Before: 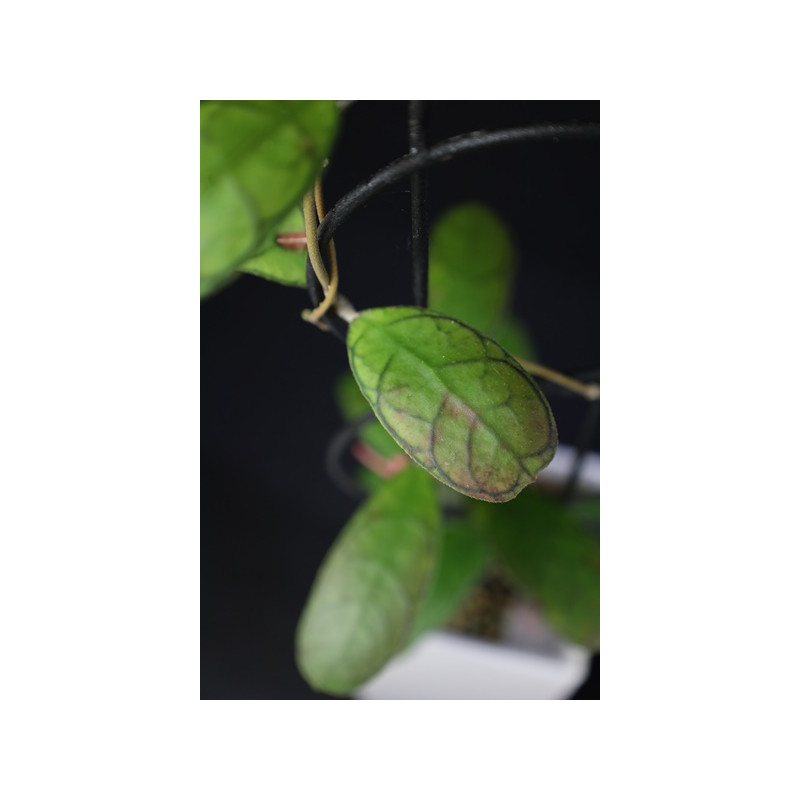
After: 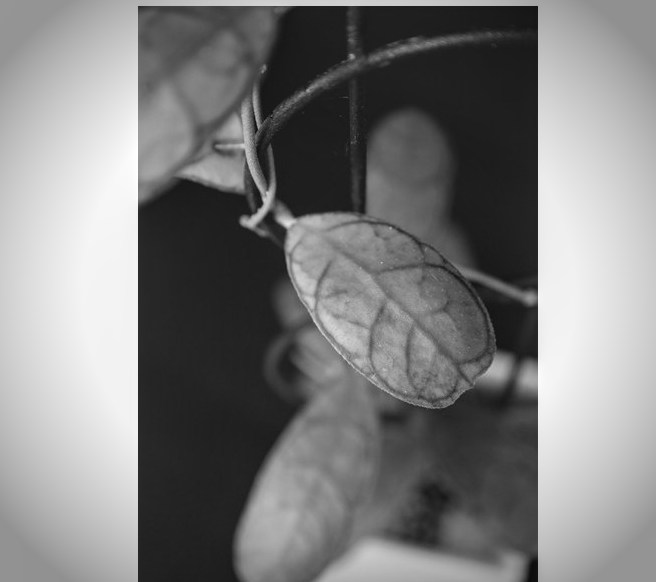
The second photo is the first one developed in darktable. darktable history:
vignetting: fall-off start 75%, brightness -0.692, width/height ratio 1.084
local contrast: on, module defaults
monochrome: on, module defaults
contrast brightness saturation: saturation 0.1
crop: left 7.856%, top 11.836%, right 10.12%, bottom 15.387%
